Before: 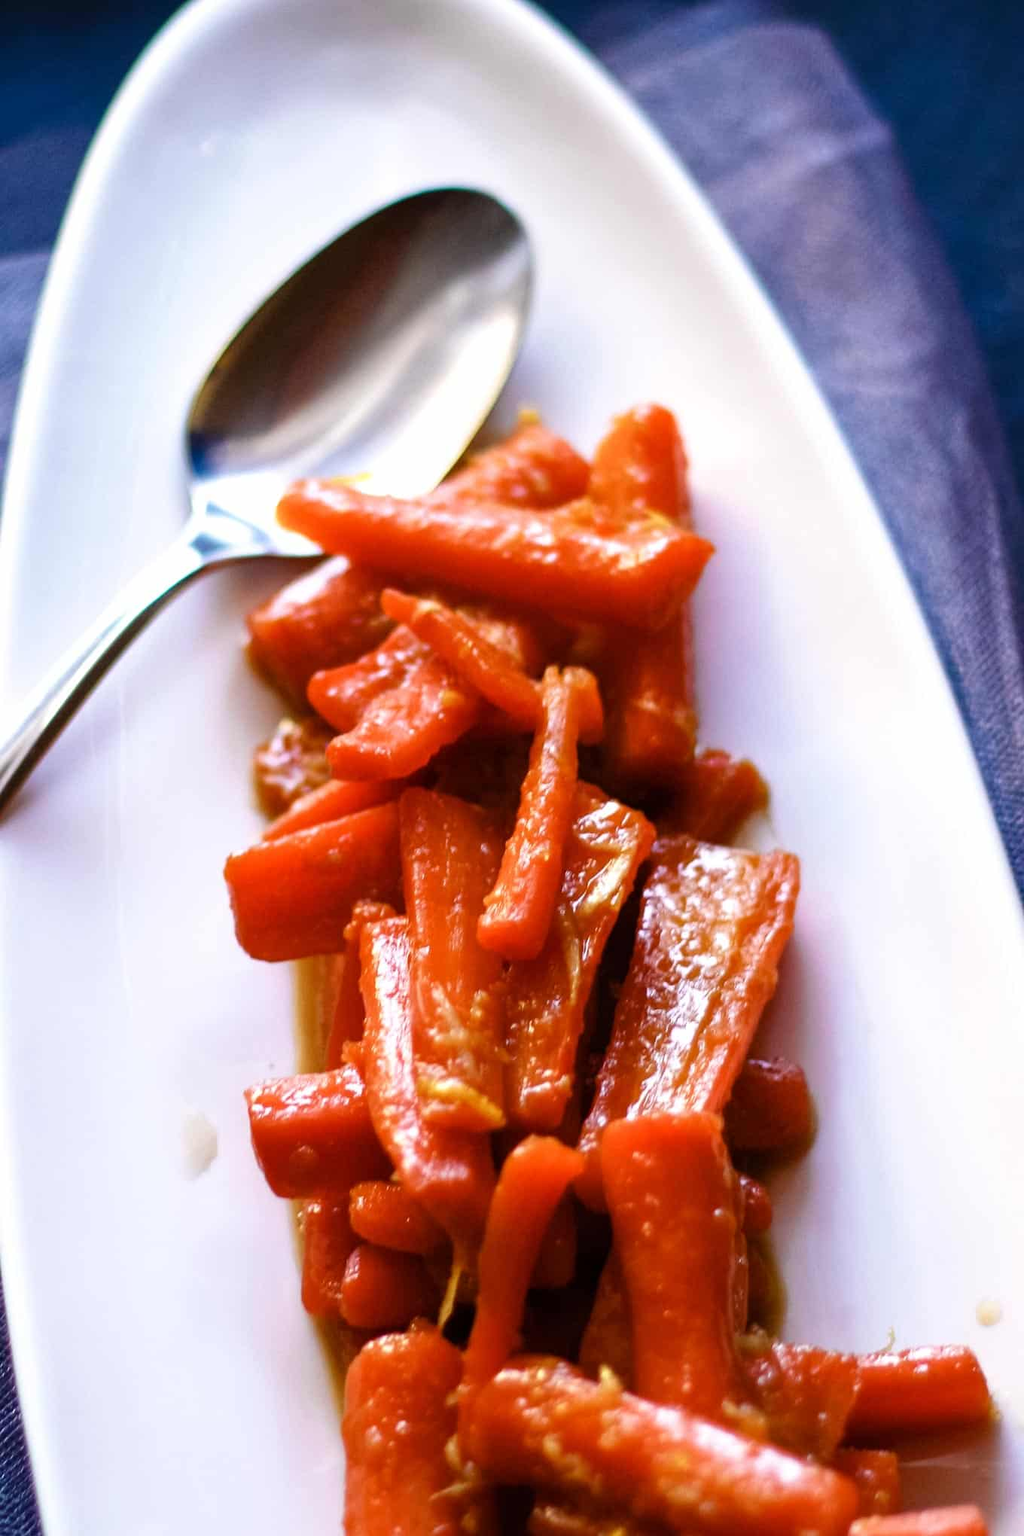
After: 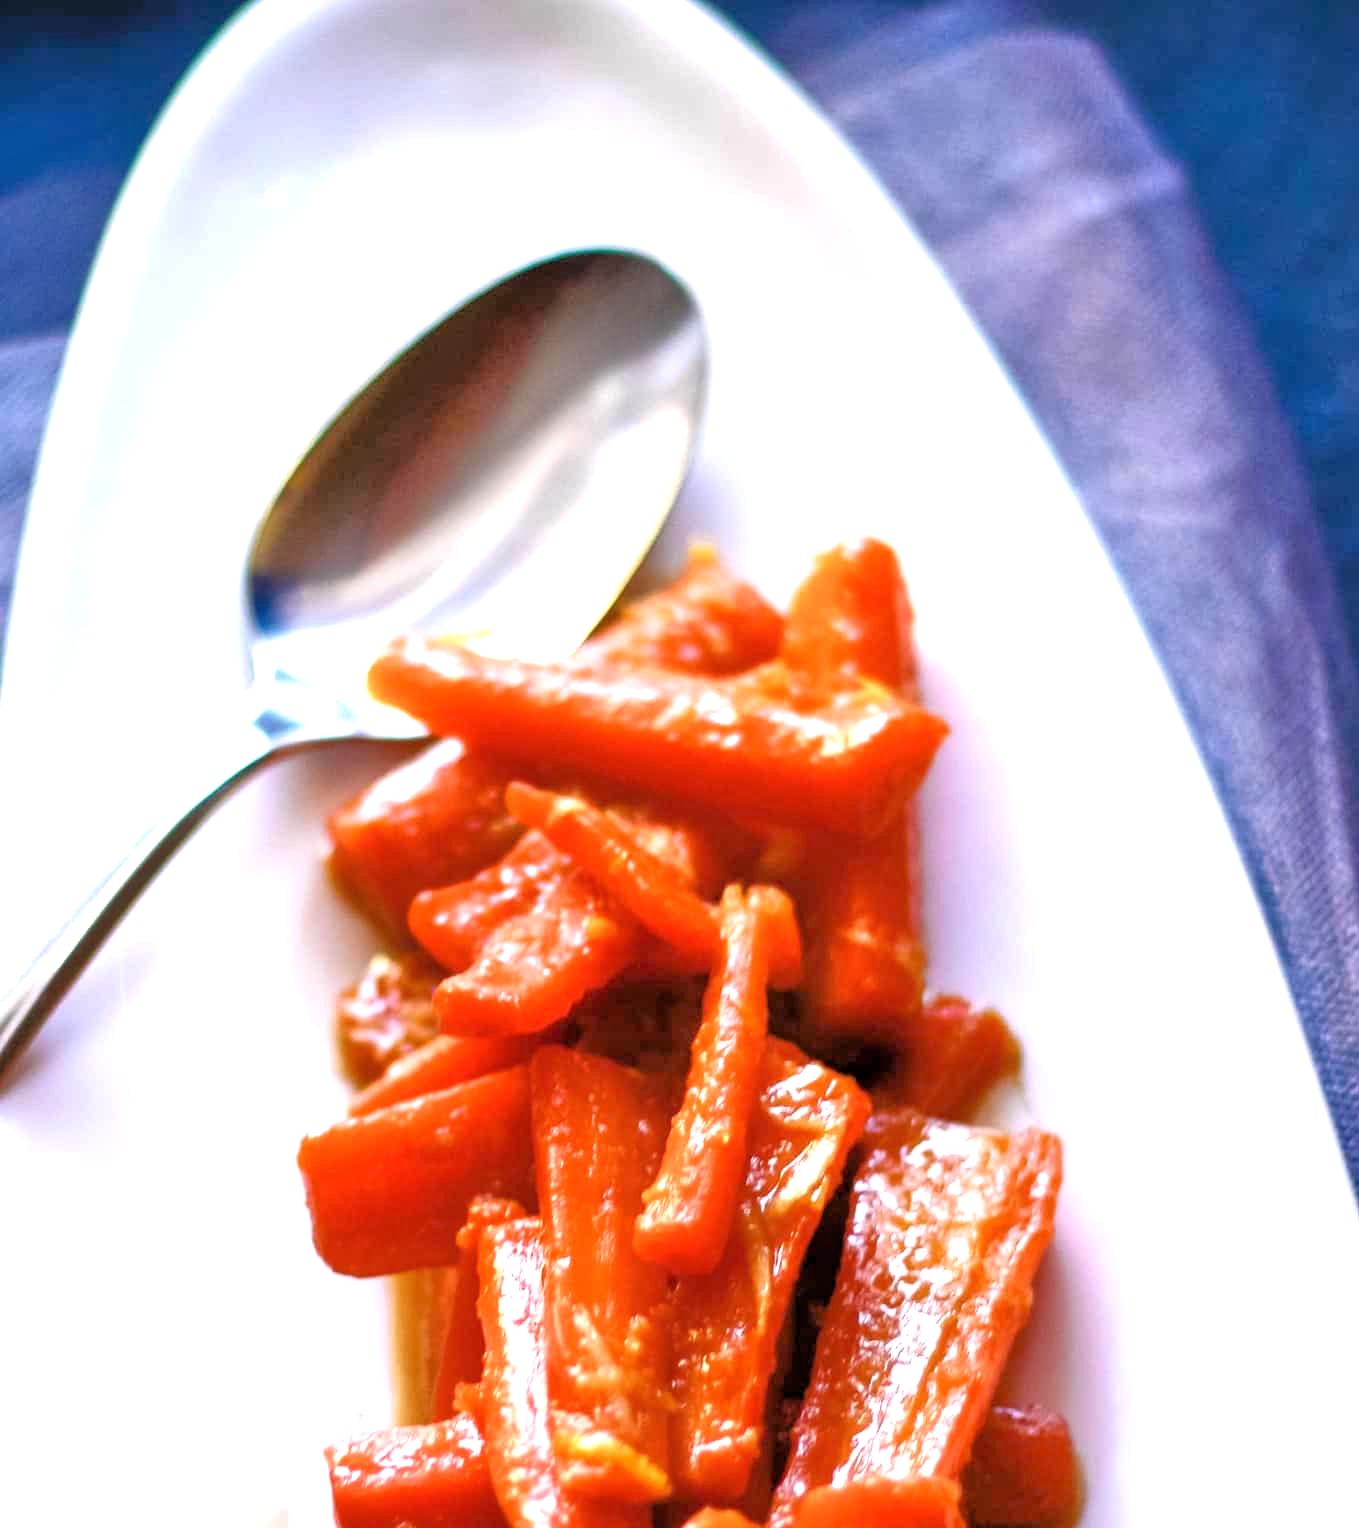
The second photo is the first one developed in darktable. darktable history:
exposure: black level correction 0, exposure 0.5 EV, compensate highlight preservation false
crop: bottom 24.967%
tone equalizer: -7 EV 0.15 EV, -6 EV 0.6 EV, -5 EV 1.15 EV, -4 EV 1.33 EV, -3 EV 1.15 EV, -2 EV 0.6 EV, -1 EV 0.15 EV, mask exposure compensation -0.5 EV
levels: levels [0.026, 0.507, 0.987]
